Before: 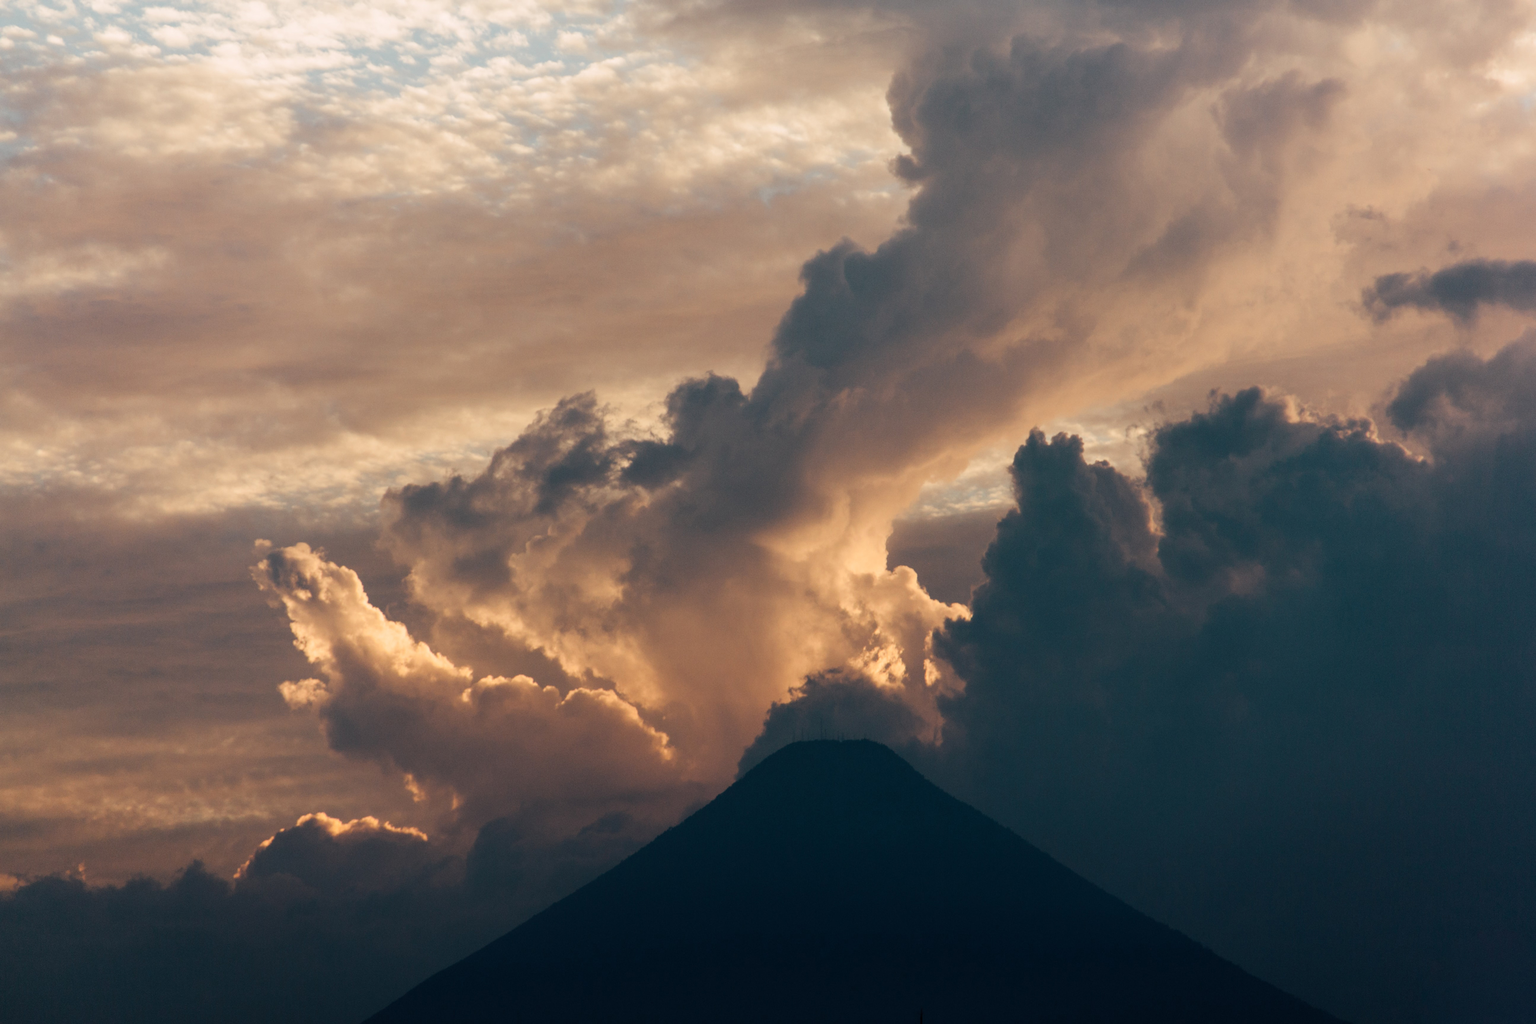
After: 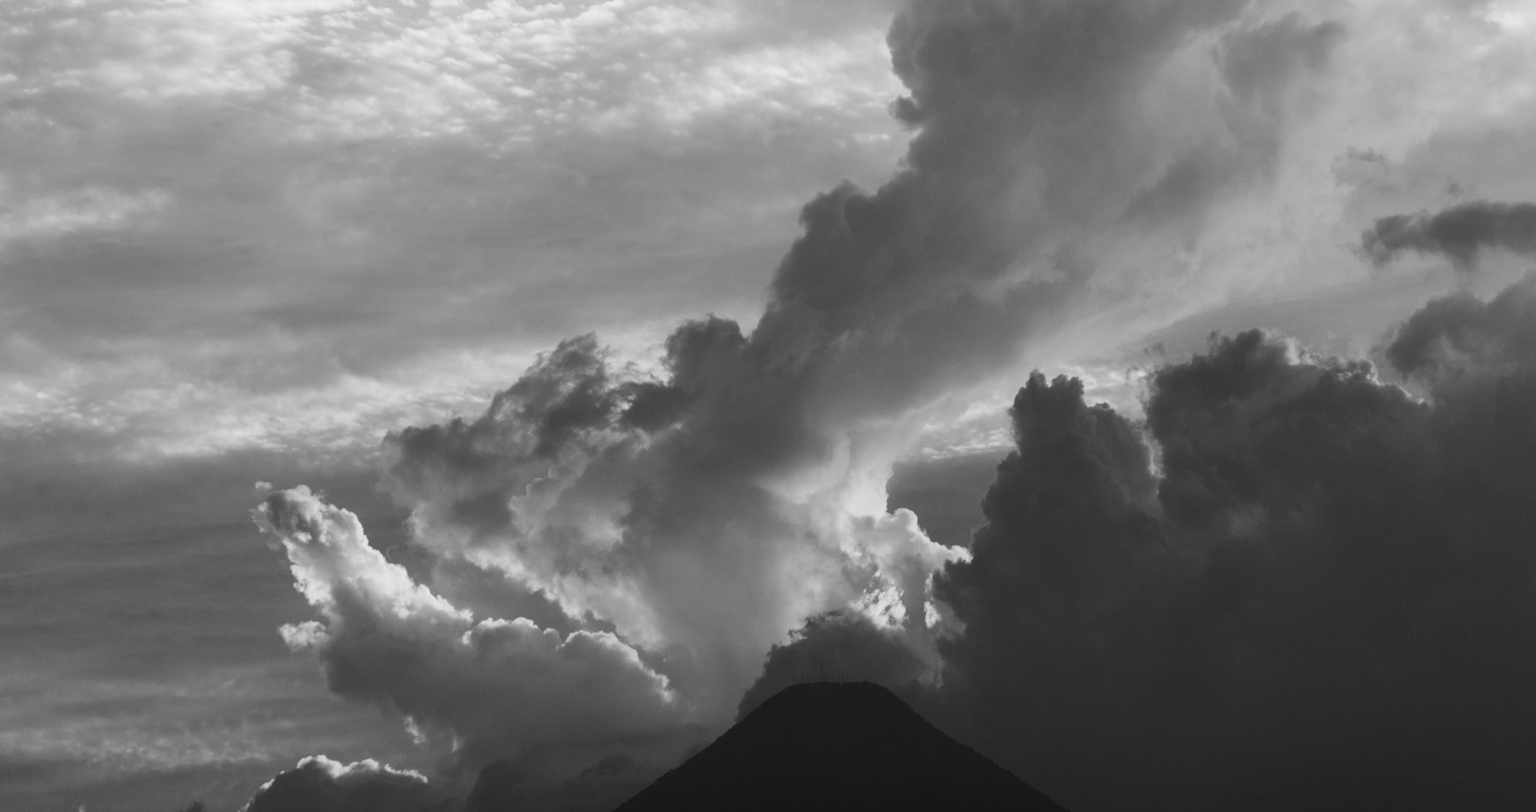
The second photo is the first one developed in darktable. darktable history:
monochrome: a 32, b 64, size 2.3
color correction: highlights a* 10.21, highlights b* 9.79, shadows a* 8.61, shadows b* 7.88, saturation 0.8
crop and rotate: top 5.667%, bottom 14.937%
